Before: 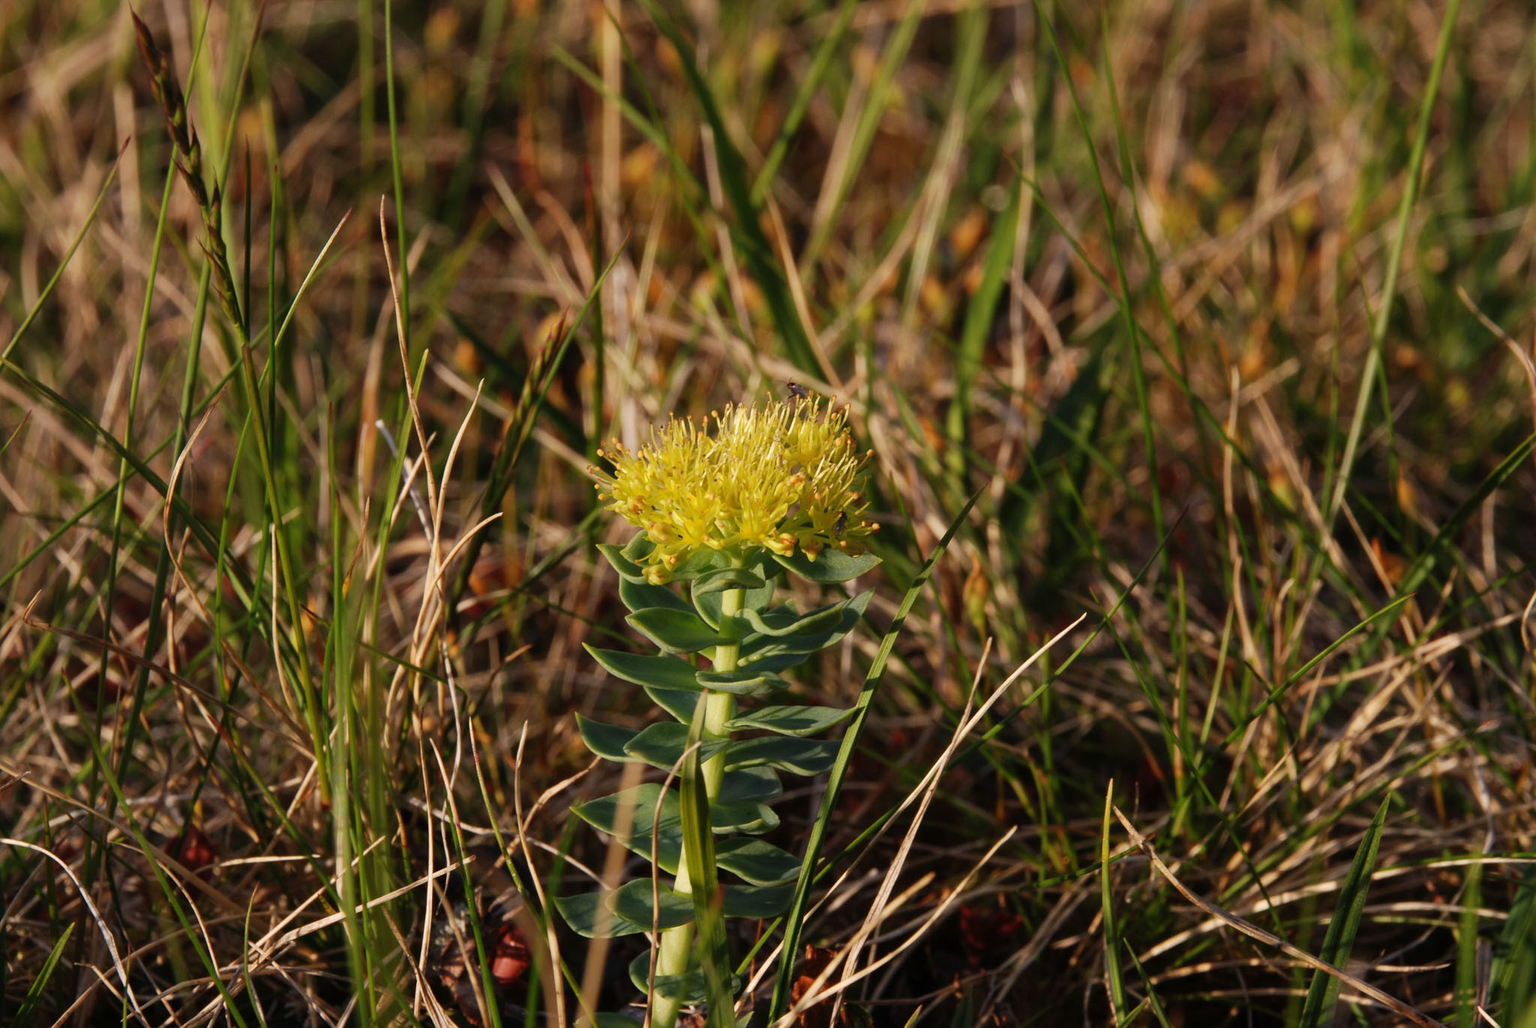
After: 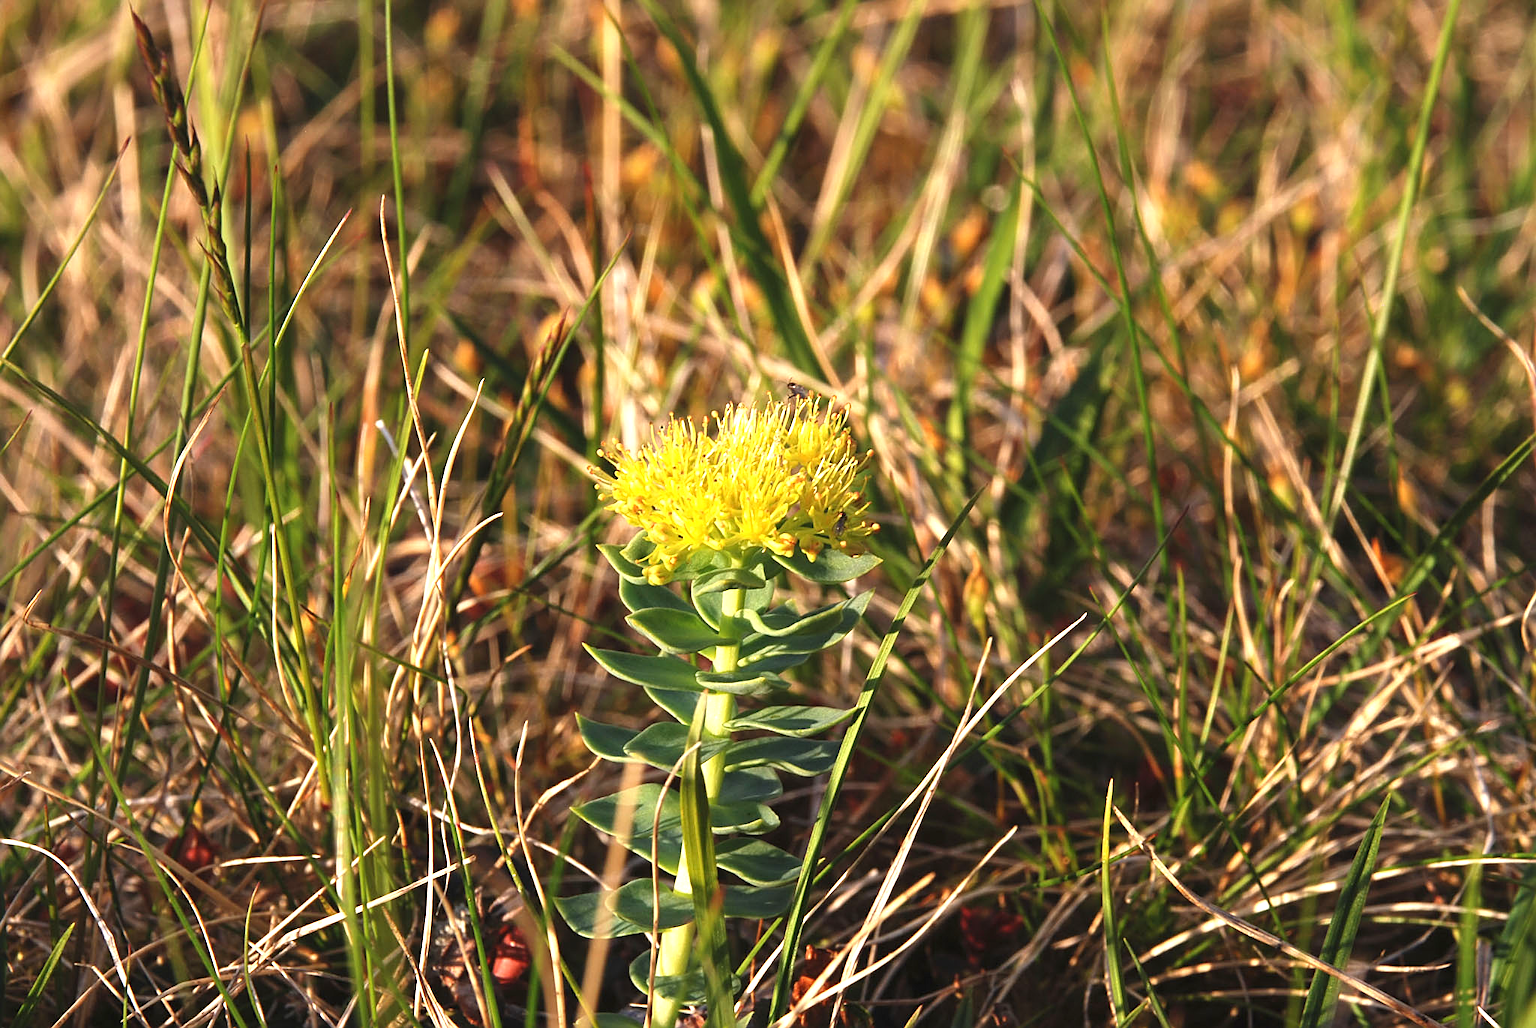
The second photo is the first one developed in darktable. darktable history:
exposure: black level correction -0.002, exposure 0.529 EV, compensate exposure bias true, compensate highlight preservation false
sharpen: on, module defaults
